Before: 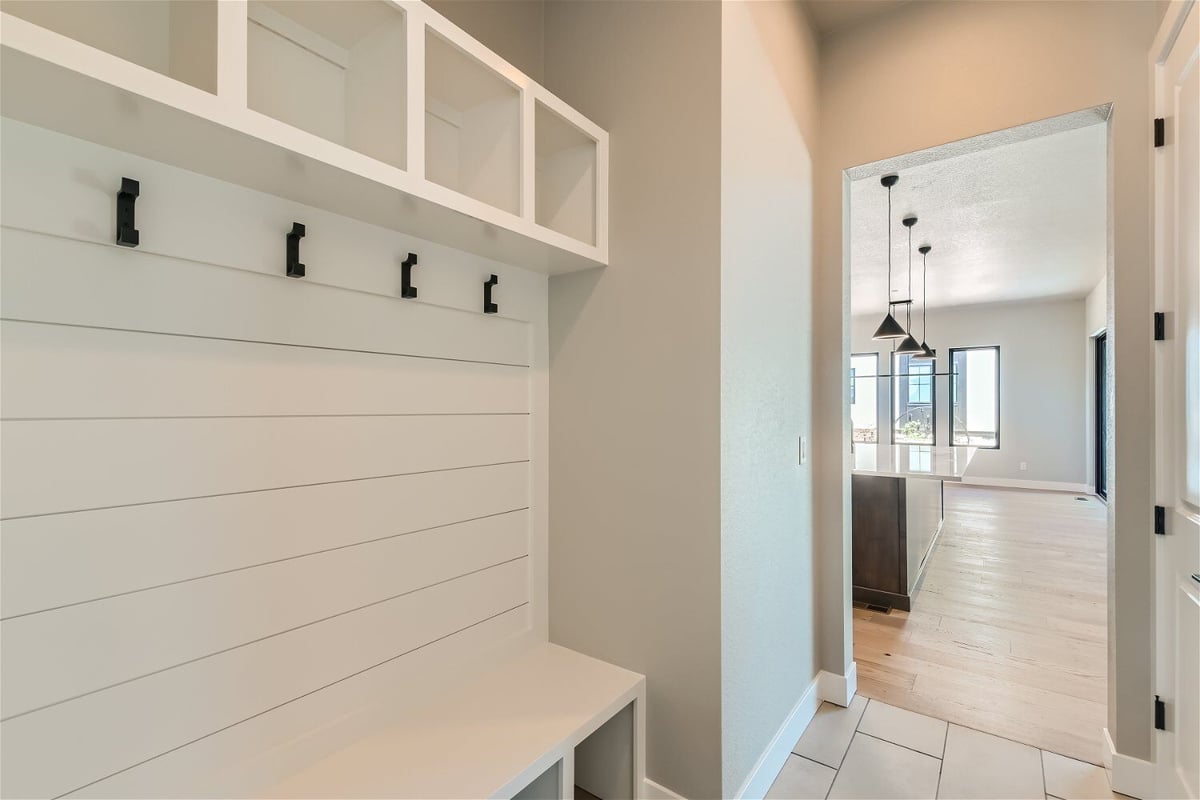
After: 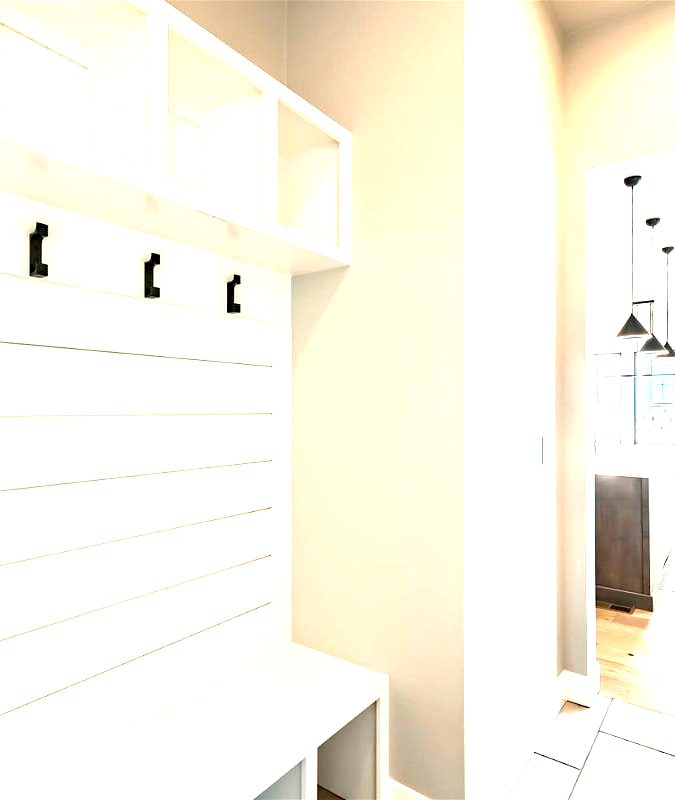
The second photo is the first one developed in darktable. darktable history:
exposure: black level correction 0, exposure 1.741 EV, compensate exposure bias true, compensate highlight preservation false
crop: left 21.496%, right 22.254%
haze removal: compatibility mode true, adaptive false
